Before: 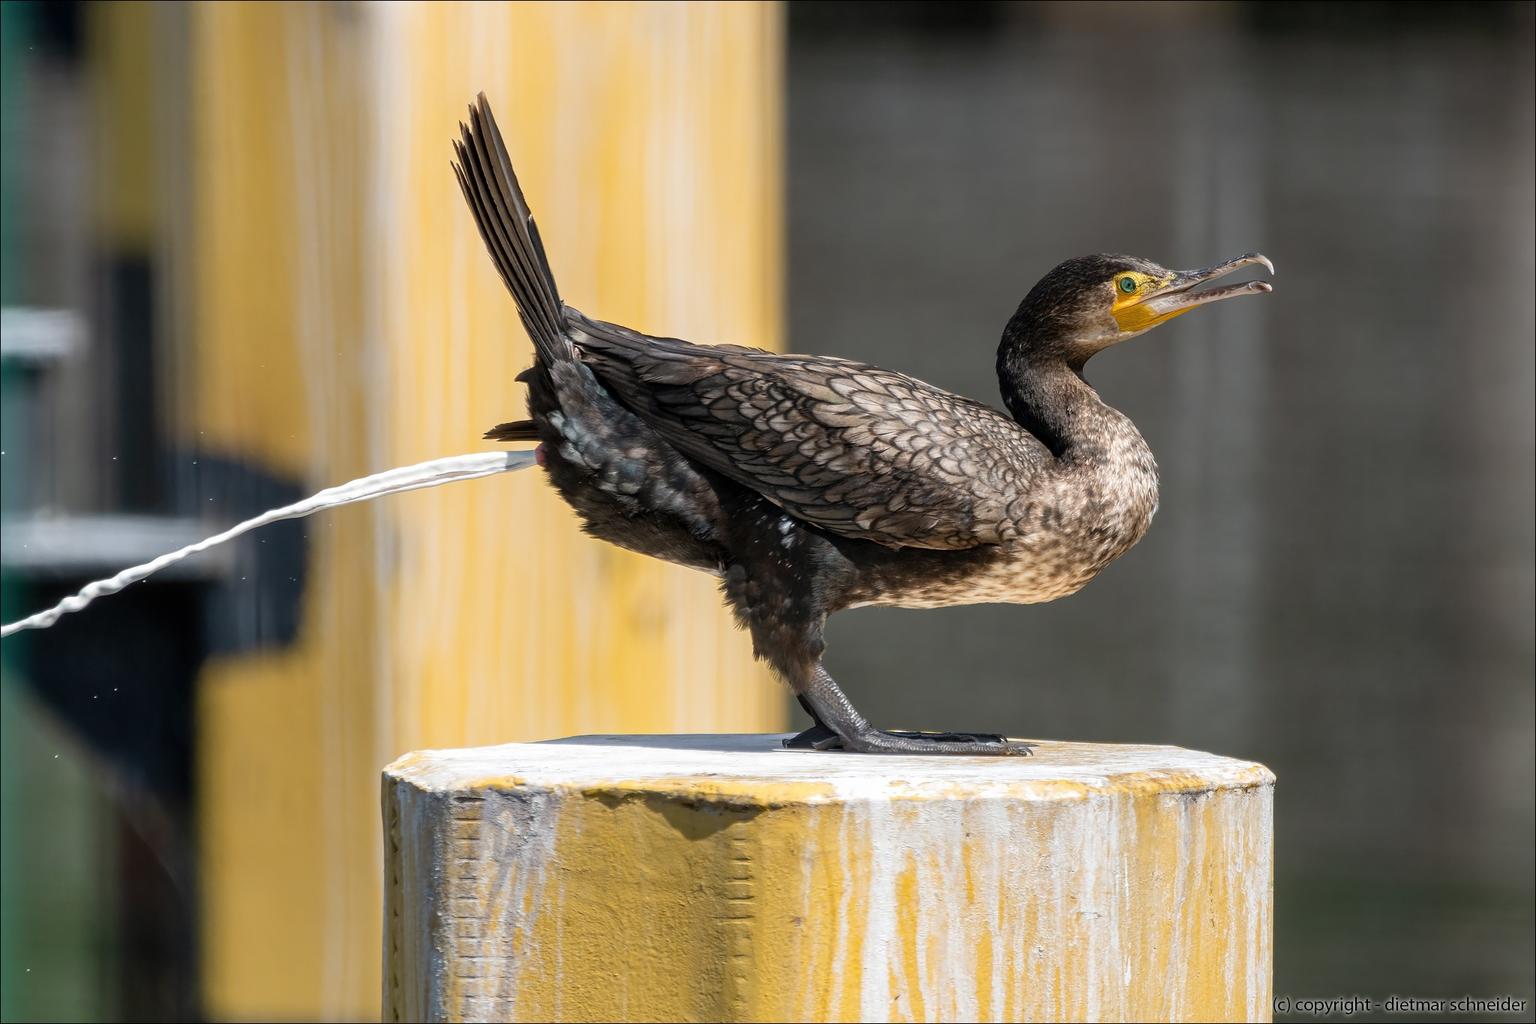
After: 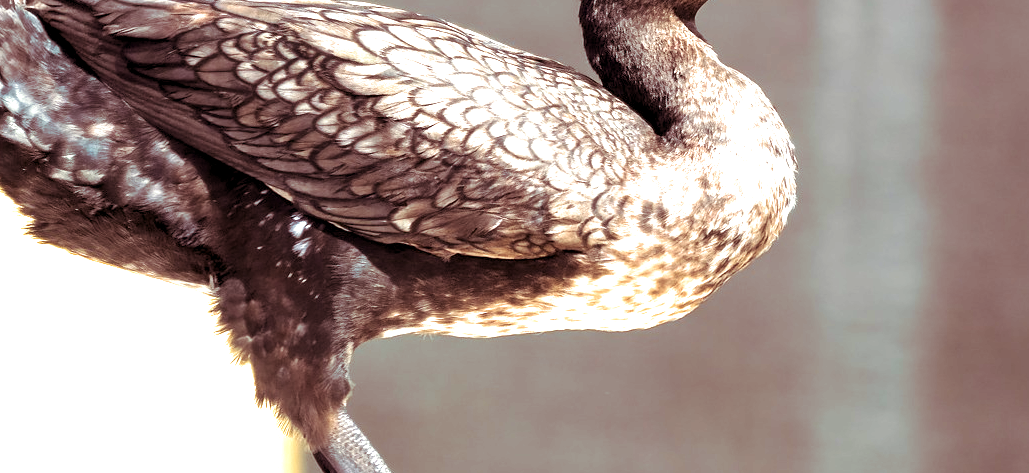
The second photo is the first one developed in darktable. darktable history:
exposure: black level correction 0.001, exposure 1.735 EV, compensate highlight preservation false
split-toning: on, module defaults
crop: left 36.607%, top 34.735%, right 13.146%, bottom 30.611%
